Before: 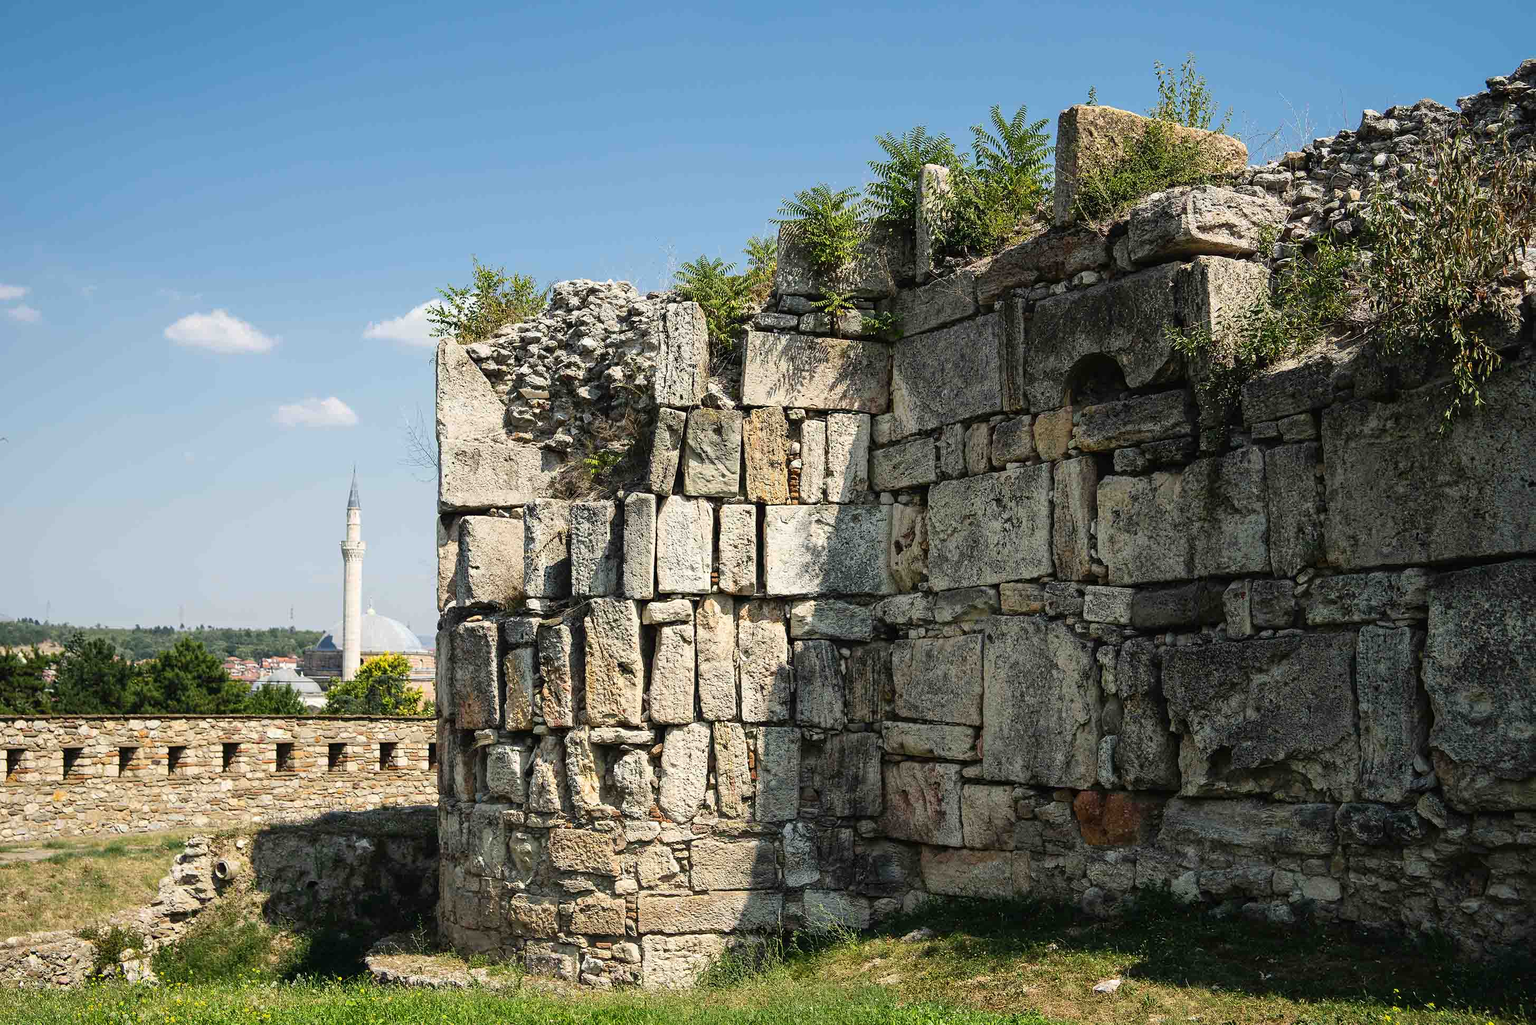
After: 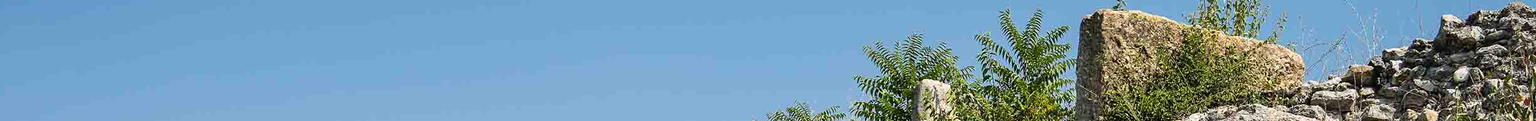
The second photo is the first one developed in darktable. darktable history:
crop and rotate: left 9.644%, top 9.491%, right 6.021%, bottom 80.509%
